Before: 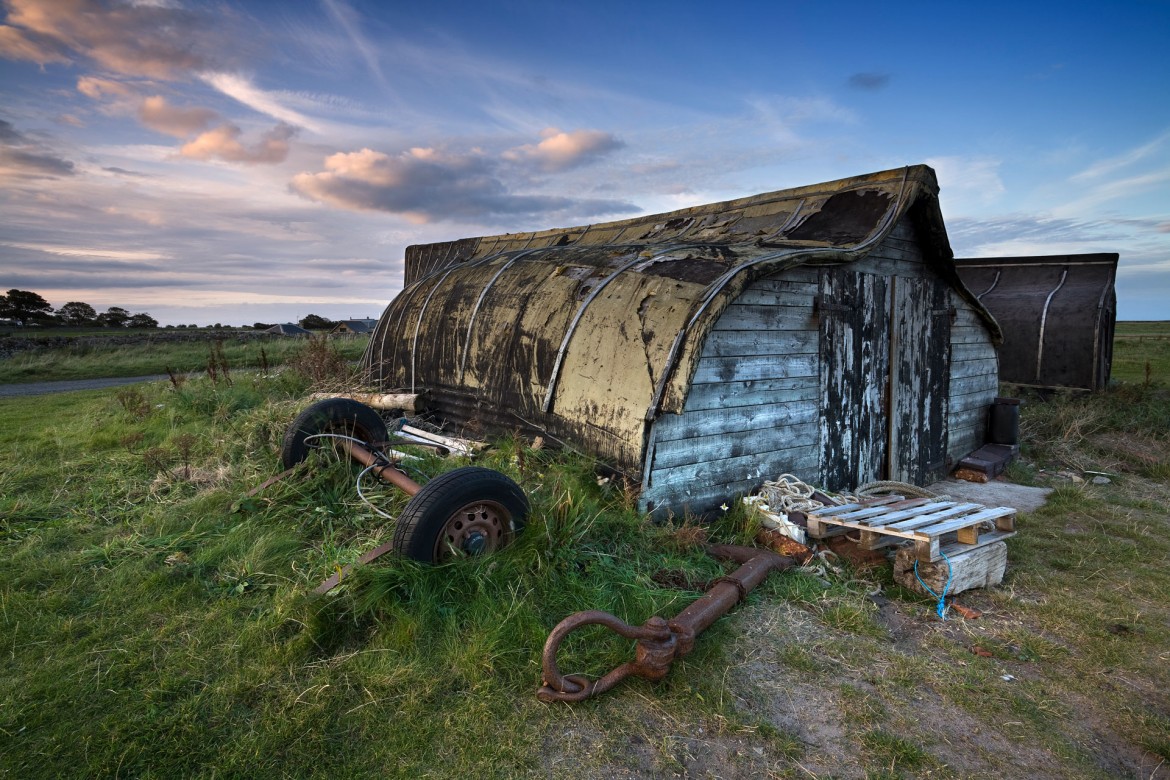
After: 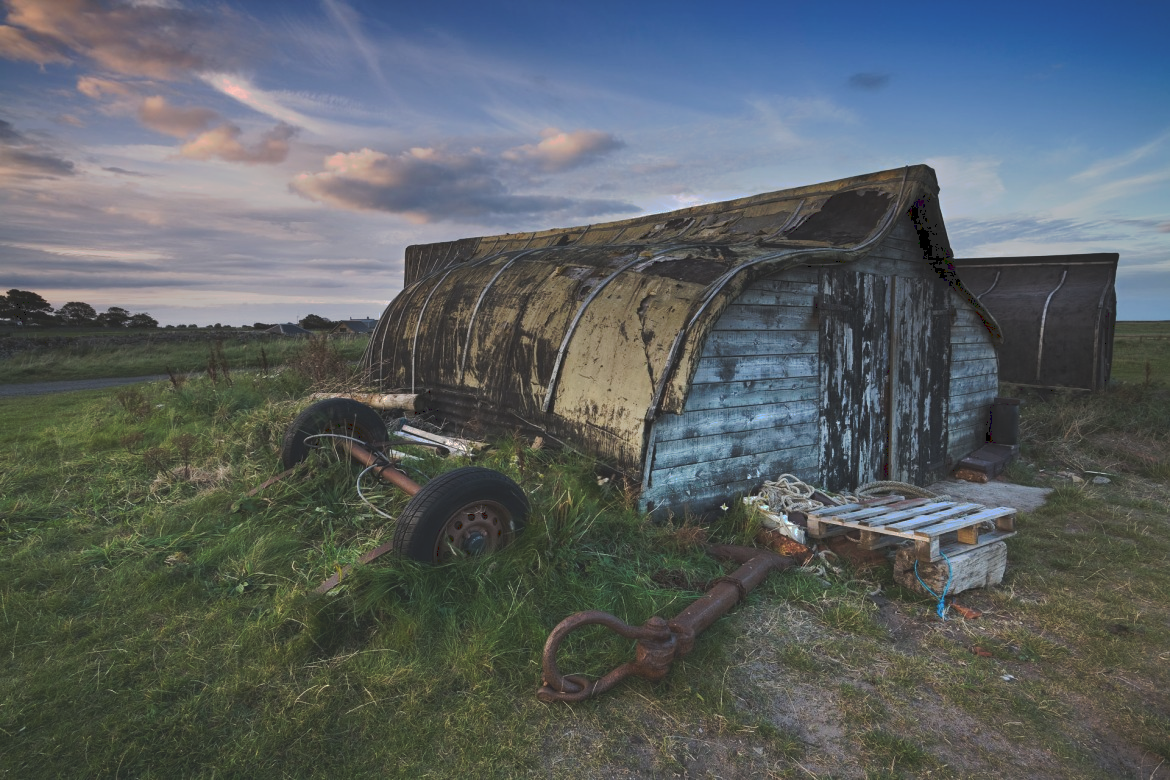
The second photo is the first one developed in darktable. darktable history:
tone curve: curves: ch0 [(0, 0) (0.003, 0.149) (0.011, 0.152) (0.025, 0.154) (0.044, 0.164) (0.069, 0.179) (0.1, 0.194) (0.136, 0.211) (0.177, 0.232) (0.224, 0.258) (0.277, 0.289) (0.335, 0.326) (0.399, 0.371) (0.468, 0.438) (0.543, 0.504) (0.623, 0.569) (0.709, 0.642) (0.801, 0.716) (0.898, 0.775) (1, 1)], preserve colors none
shadows and highlights: shadows 20.91, highlights -82.73, soften with gaussian
